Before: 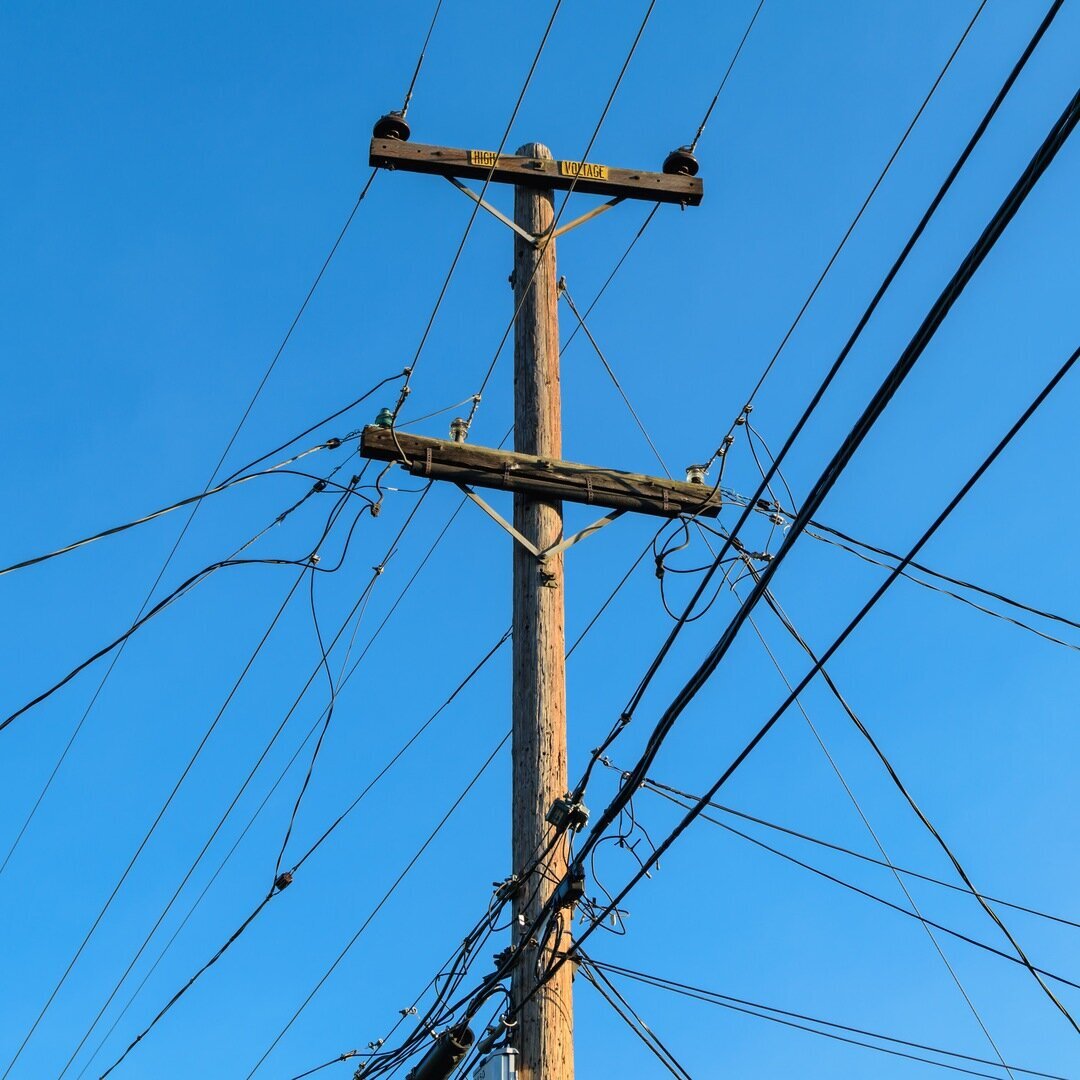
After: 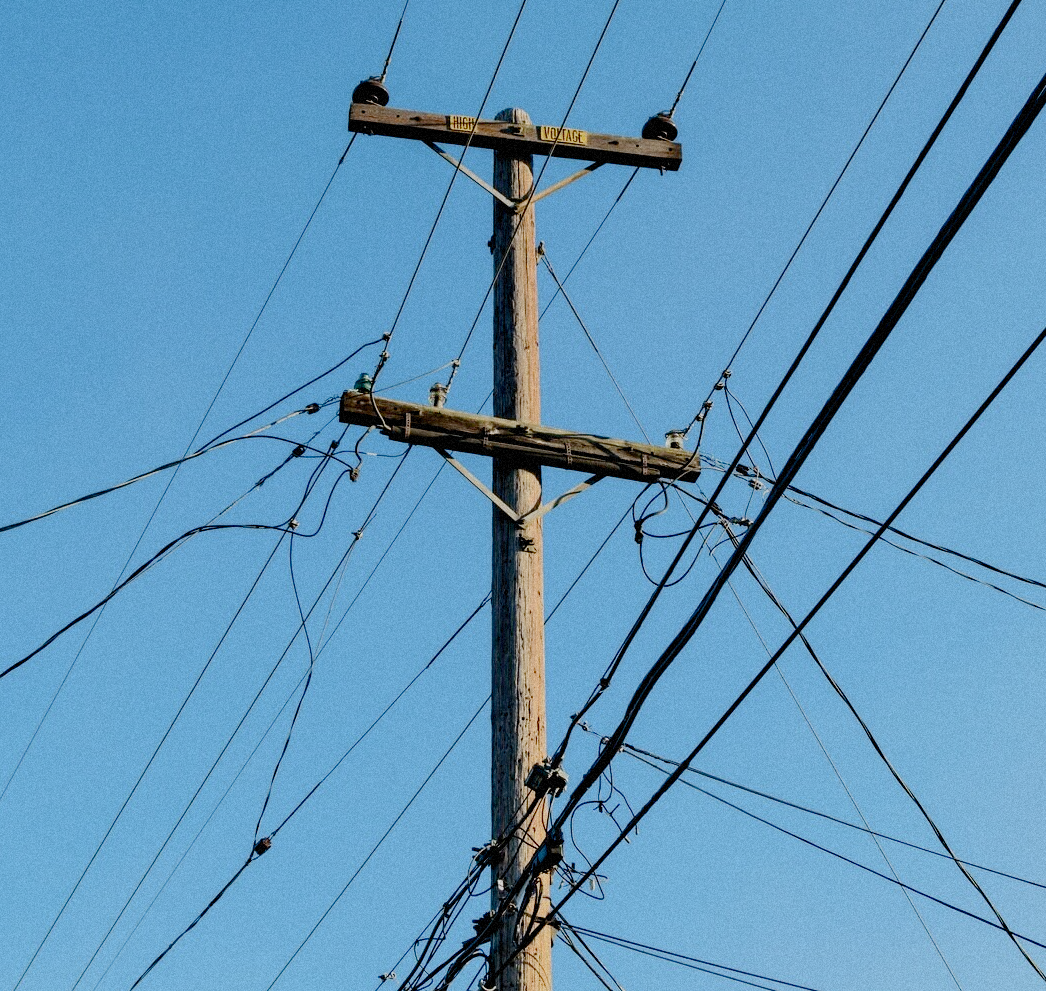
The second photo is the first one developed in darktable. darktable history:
filmic rgb: black relative exposure -7 EV, white relative exposure 6 EV, threshold 3 EV, target black luminance 0%, hardness 2.73, latitude 61.22%, contrast 0.691, highlights saturation mix 10%, shadows ↔ highlights balance -0.073%, preserve chrominance no, color science v4 (2020), iterations of high-quality reconstruction 10, contrast in shadows soft, contrast in highlights soft, enable highlight reconstruction true
crop: left 1.964%, top 3.251%, right 1.122%, bottom 4.933%
grain: mid-tones bias 0%
tone equalizer: -8 EV -1.08 EV, -7 EV -1.01 EV, -6 EV -0.867 EV, -5 EV -0.578 EV, -3 EV 0.578 EV, -2 EV 0.867 EV, -1 EV 1.01 EV, +0 EV 1.08 EV, edges refinement/feathering 500, mask exposure compensation -1.57 EV, preserve details no
